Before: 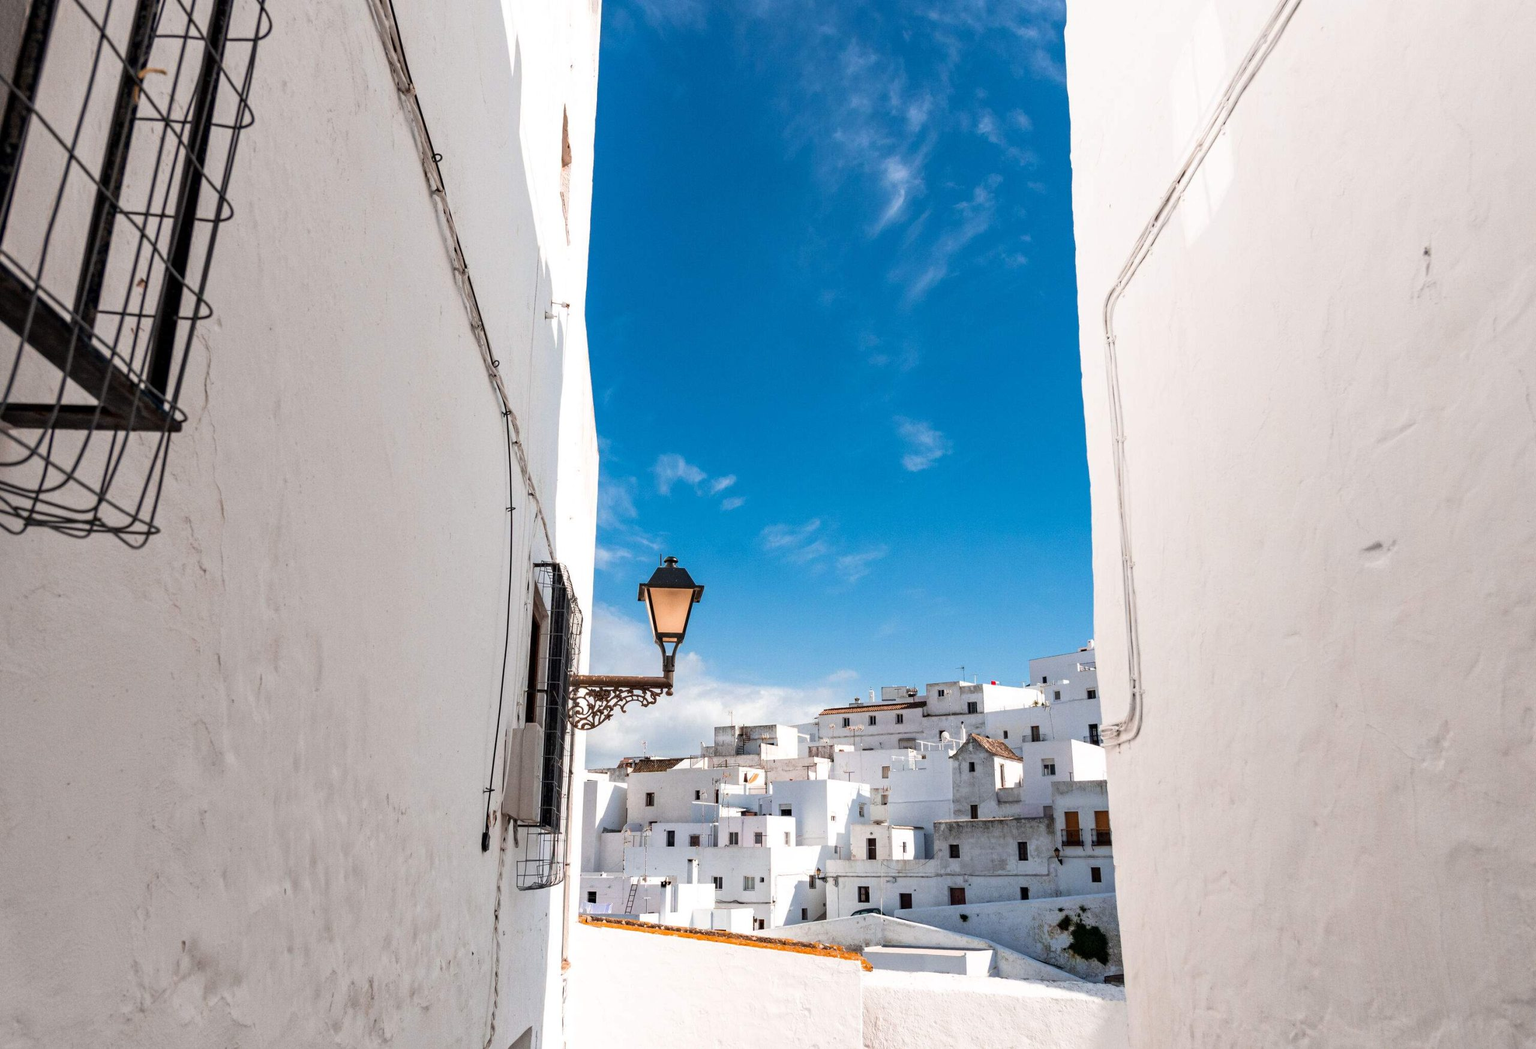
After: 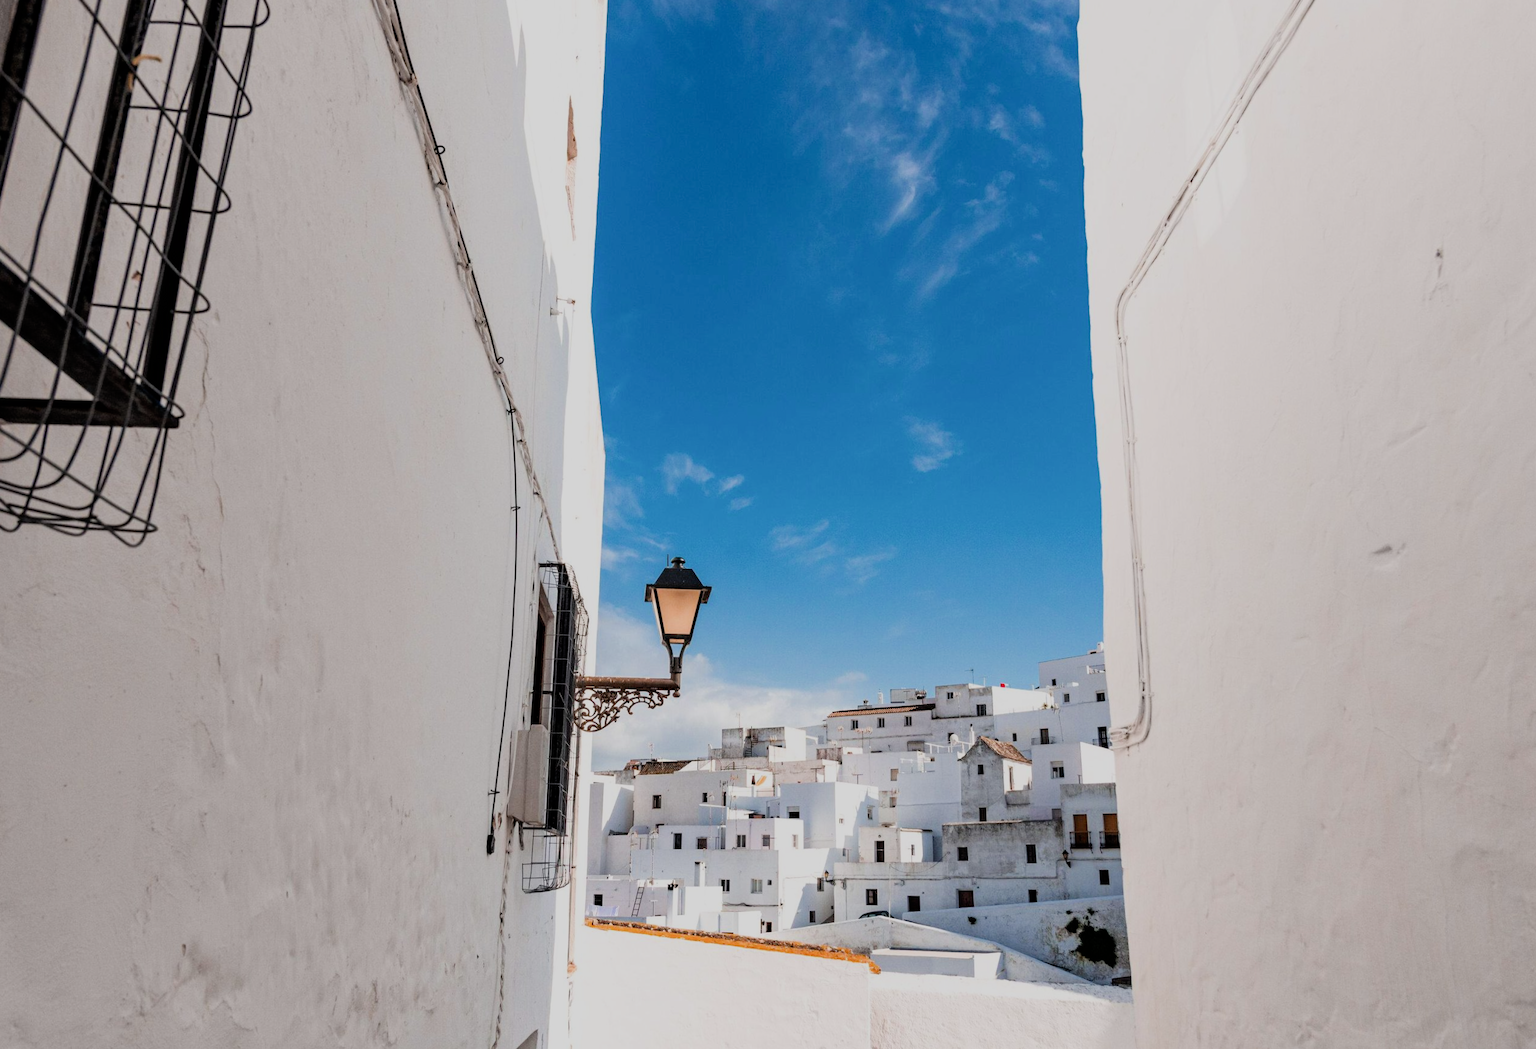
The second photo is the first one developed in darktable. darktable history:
filmic rgb: black relative exposure -7.65 EV, white relative exposure 4.56 EV, hardness 3.61
rotate and perspective: rotation 0.174°, lens shift (vertical) 0.013, lens shift (horizontal) 0.019, shear 0.001, automatic cropping original format, crop left 0.007, crop right 0.991, crop top 0.016, crop bottom 0.997
